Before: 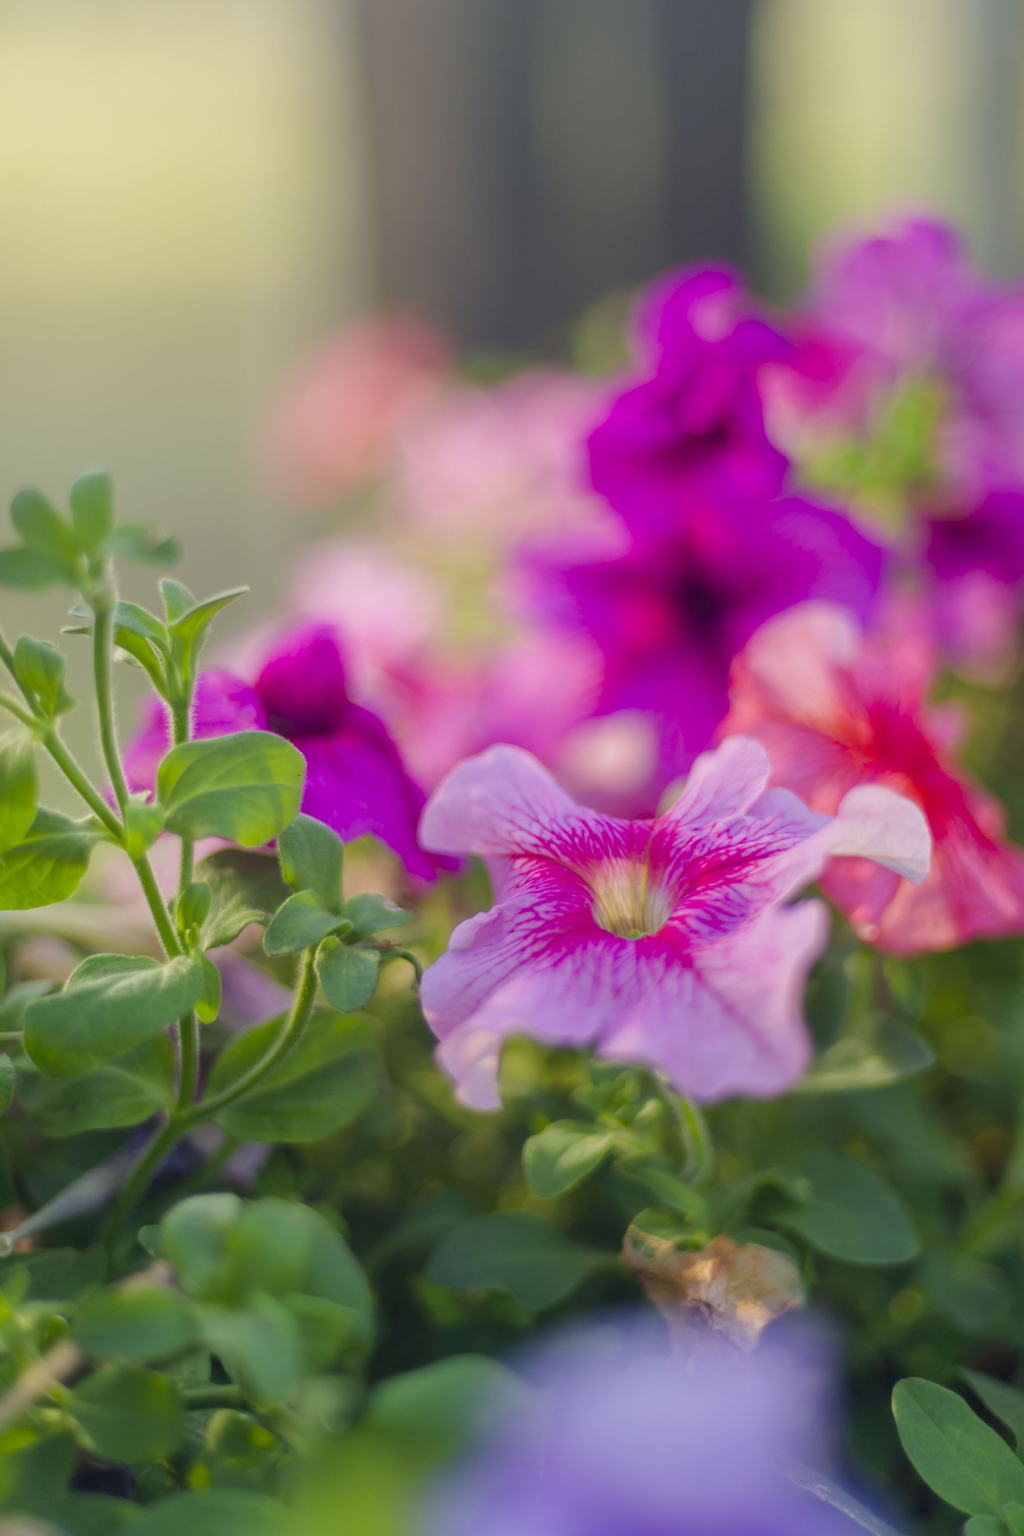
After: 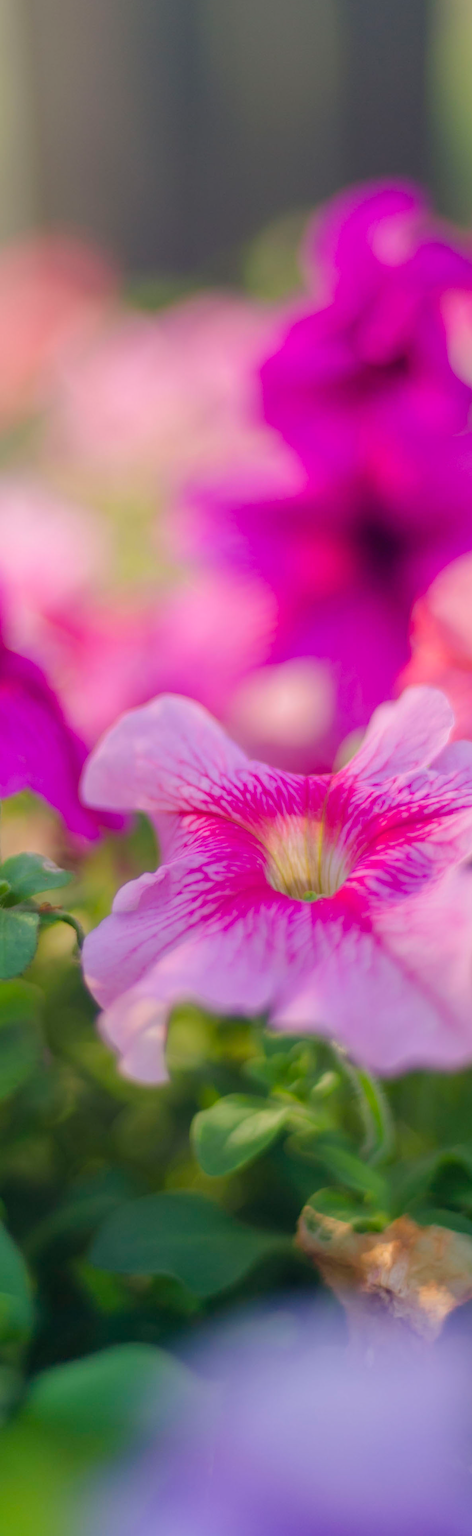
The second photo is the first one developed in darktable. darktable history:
crop: left 33.546%, top 6.006%, right 23.072%
